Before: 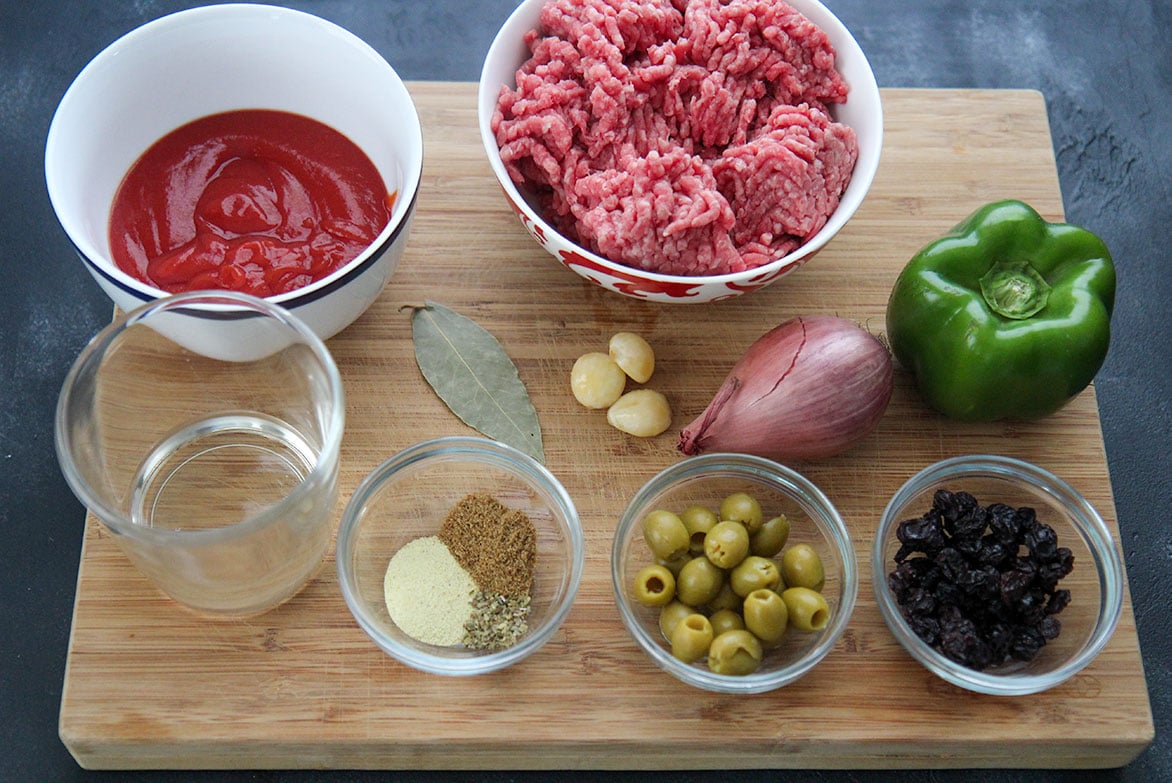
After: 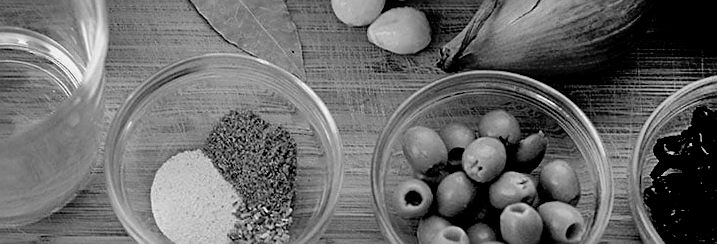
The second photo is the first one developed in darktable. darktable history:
exposure: black level correction 0.046, exposure -0.228 EV, compensate highlight preservation false
shadows and highlights: soften with gaussian
rotate and perspective: rotation 0.074°, lens shift (vertical) 0.096, lens shift (horizontal) -0.041, crop left 0.043, crop right 0.952, crop top 0.024, crop bottom 0.979
monochrome: a 32, b 64, size 2.3, highlights 1
sharpen: on, module defaults
color balance rgb: perceptual saturation grading › global saturation 20%, perceptual saturation grading › highlights -25%, perceptual saturation grading › shadows 25%
crop: left 18.091%, top 51.13%, right 17.525%, bottom 16.85%
